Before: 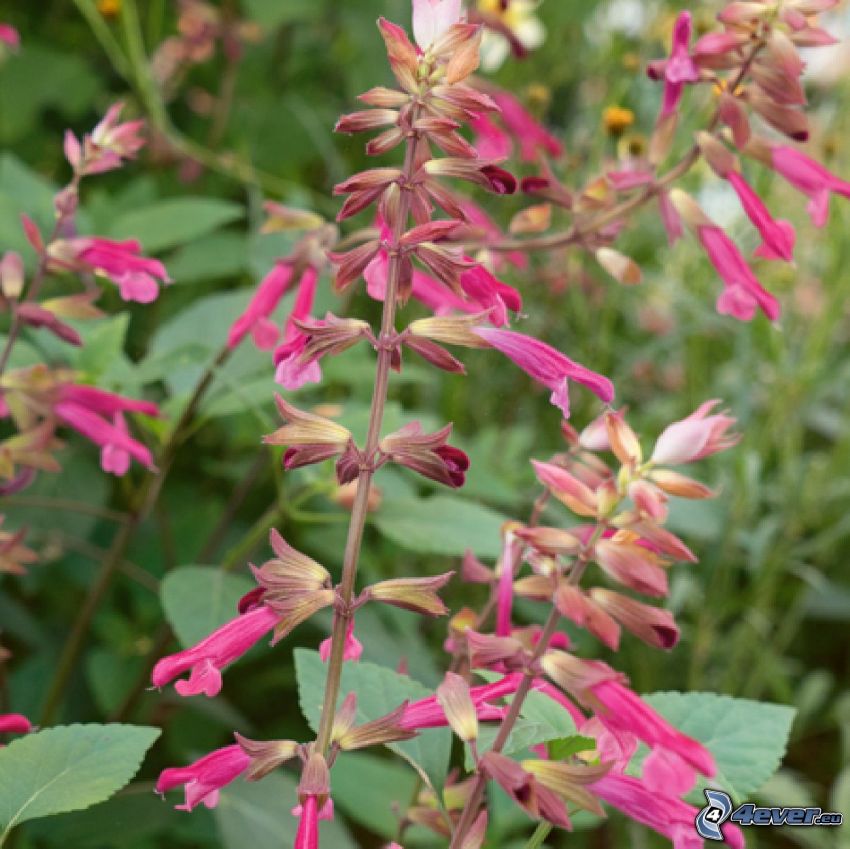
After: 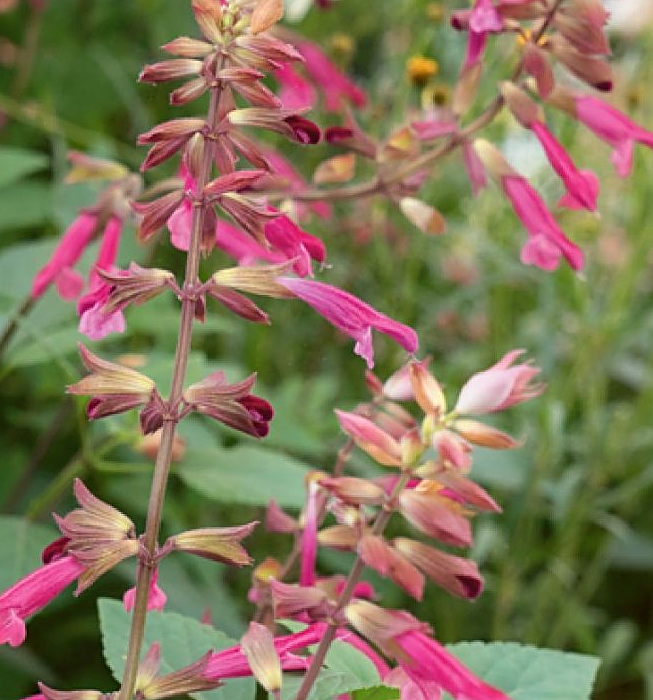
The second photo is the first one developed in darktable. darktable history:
exposure: compensate highlight preservation false
sharpen: on, module defaults
crop: left 23.074%, top 5.891%, bottom 11.58%
